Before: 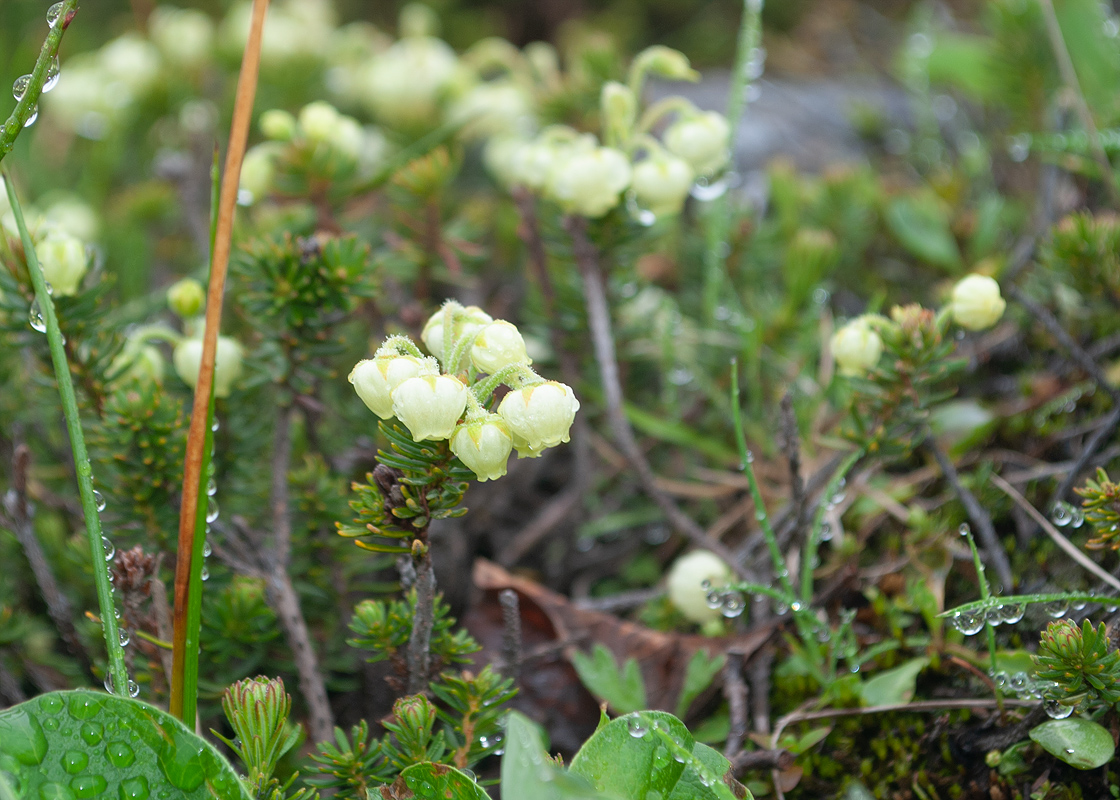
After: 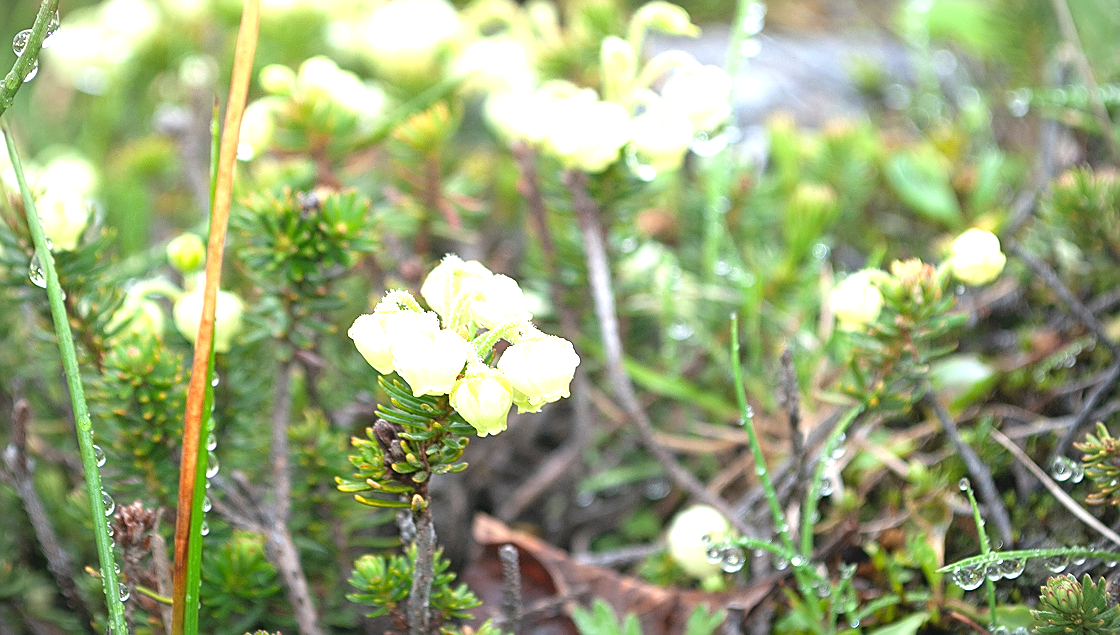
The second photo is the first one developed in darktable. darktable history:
exposure: black level correction 0, exposure 1.1 EV, compensate exposure bias true, compensate highlight preservation false
graduated density: rotation -180°, offset 24.95
crop and rotate: top 5.667%, bottom 14.937%
sharpen: on, module defaults
vignetting: on, module defaults
